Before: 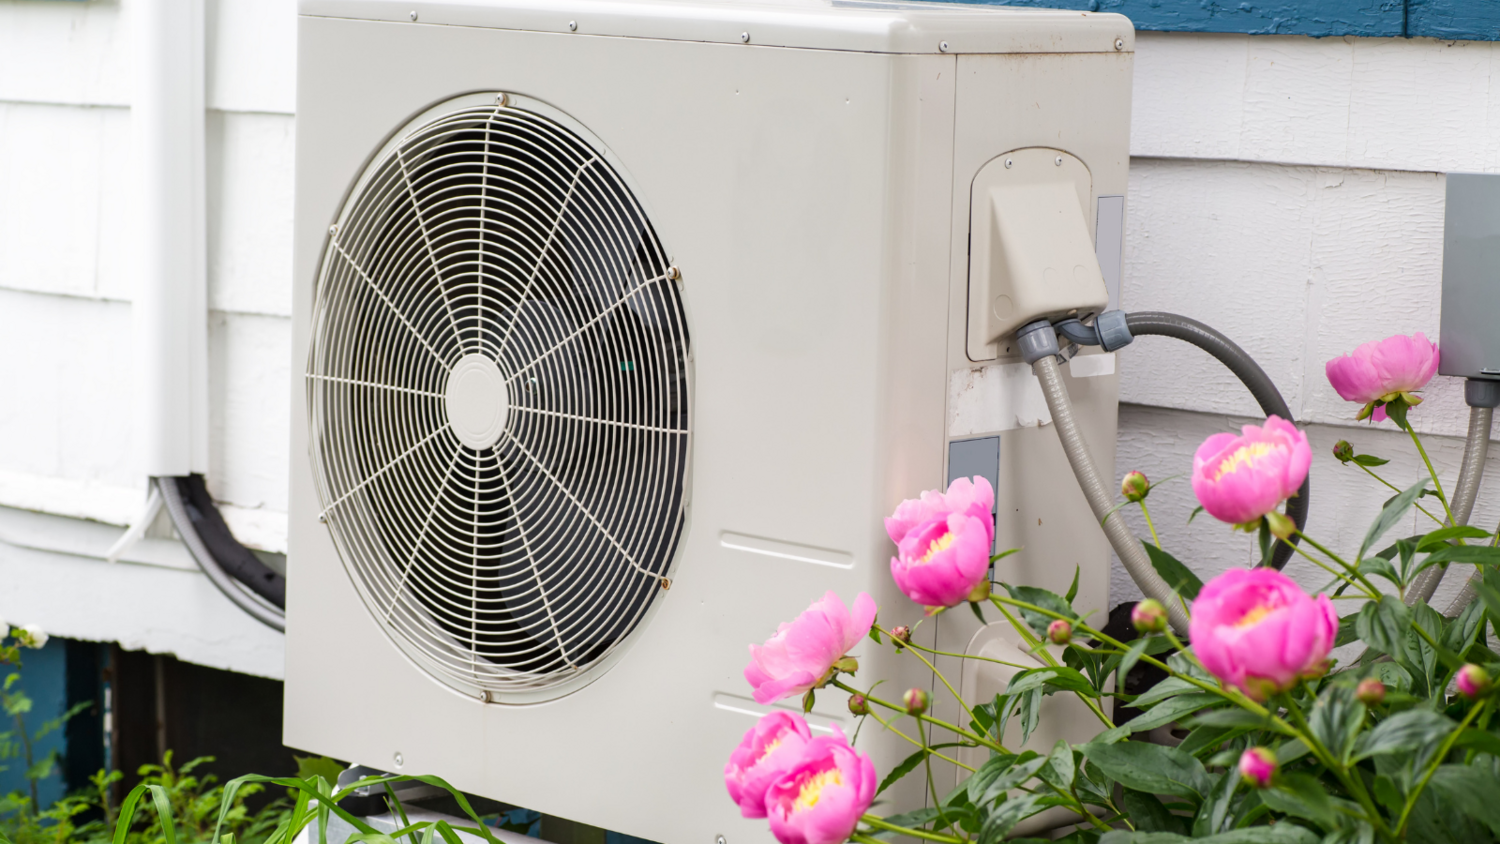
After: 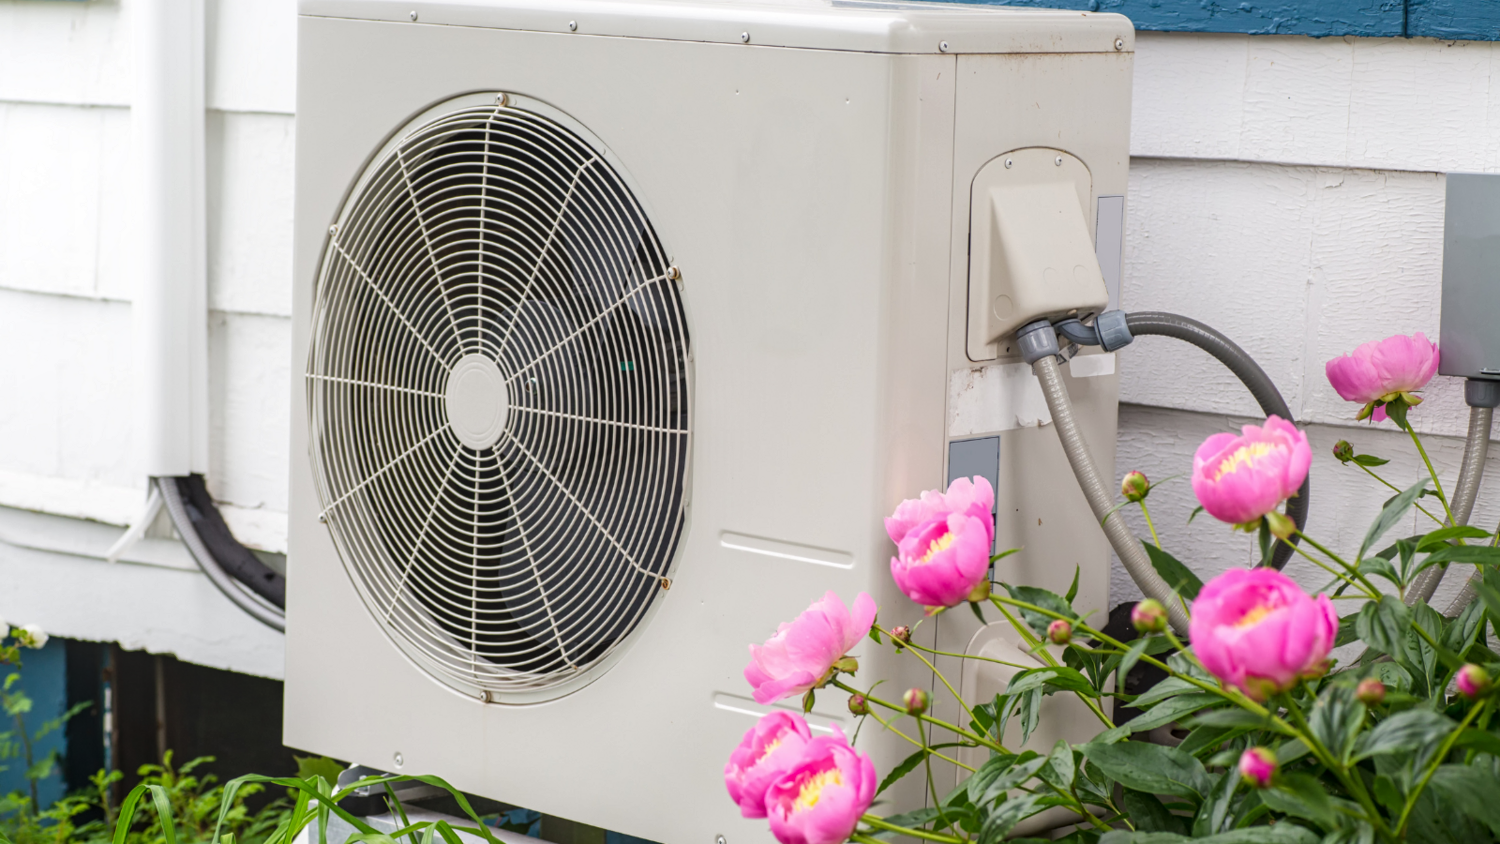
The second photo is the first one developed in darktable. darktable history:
contrast equalizer: y [[0.439, 0.44, 0.442, 0.457, 0.493, 0.498], [0.5 ×6], [0.5 ×6], [0 ×6], [0 ×6]], mix 0.59
local contrast: on, module defaults
